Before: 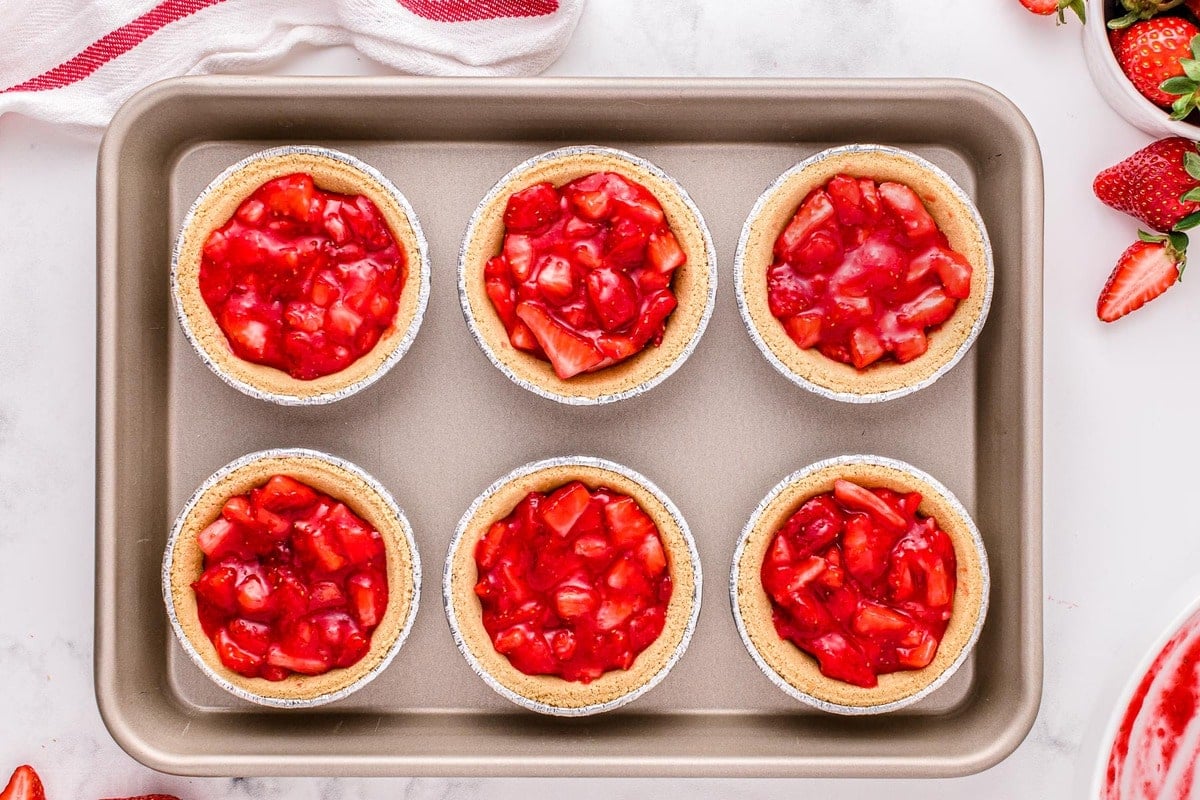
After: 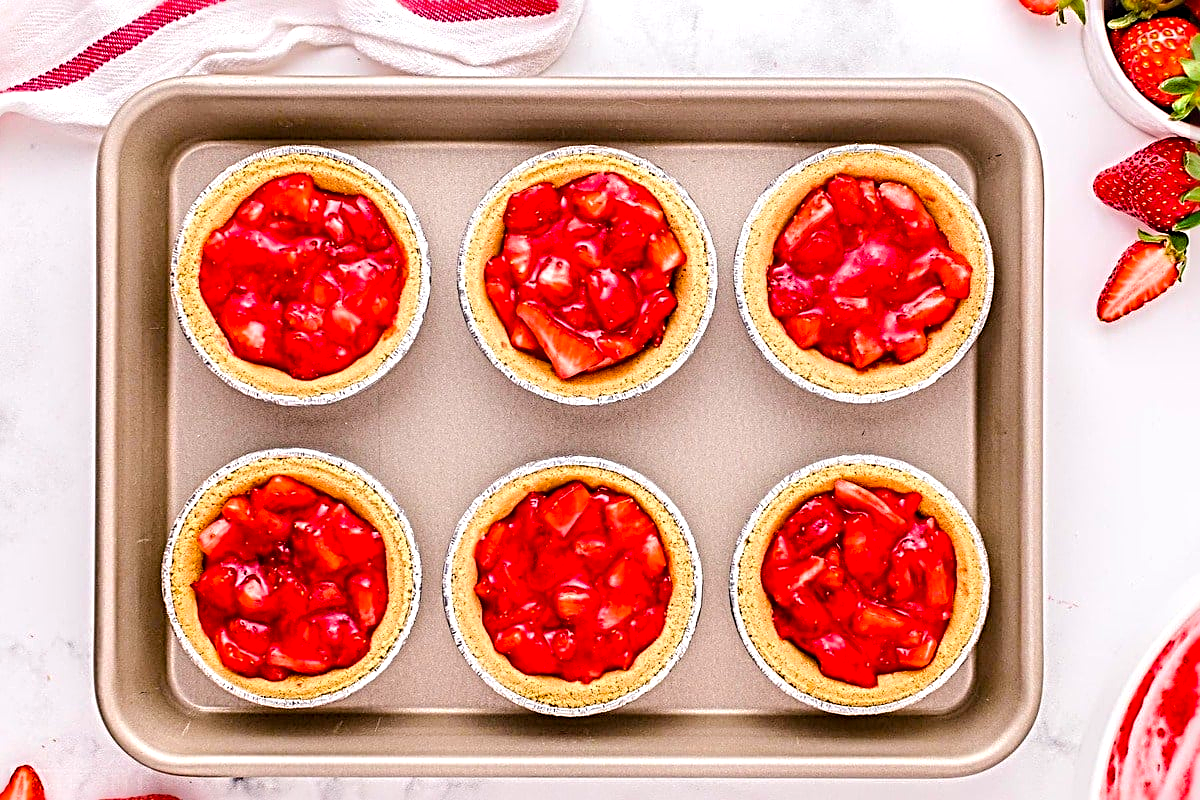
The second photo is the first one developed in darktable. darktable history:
exposure: exposure 0.202 EV, compensate exposure bias true, compensate highlight preservation false
color balance rgb: perceptual saturation grading › global saturation 25.458%, perceptual brilliance grading › mid-tones 9.295%, perceptual brilliance grading › shadows 15.035%, global vibrance 20%
sharpen: radius 3.674, amount 0.94
